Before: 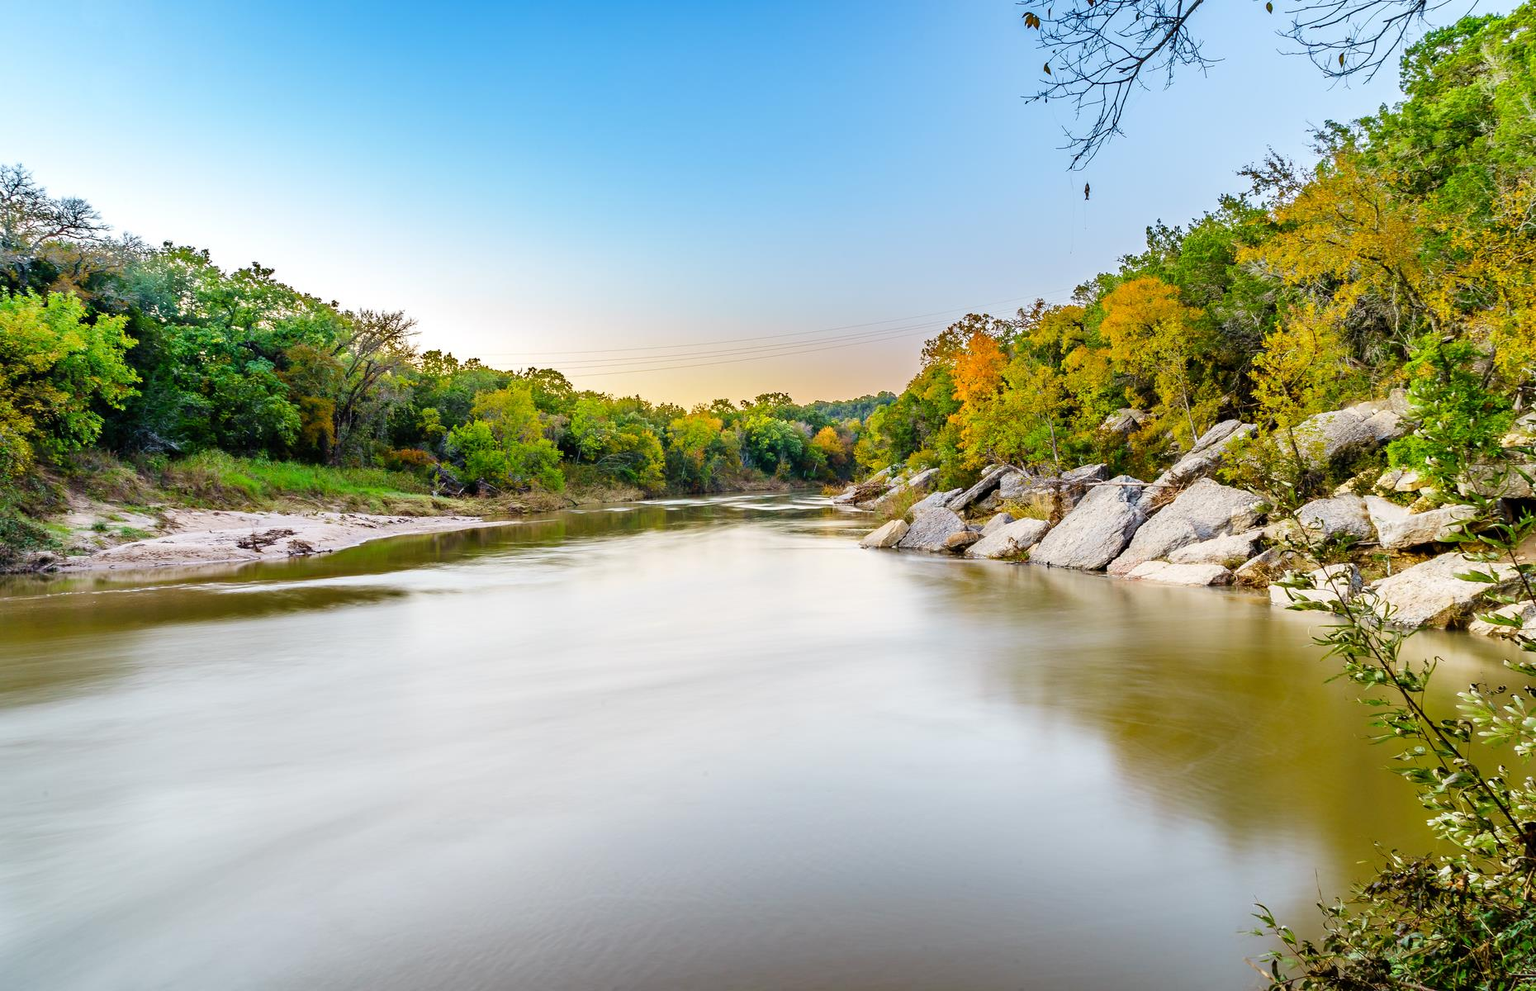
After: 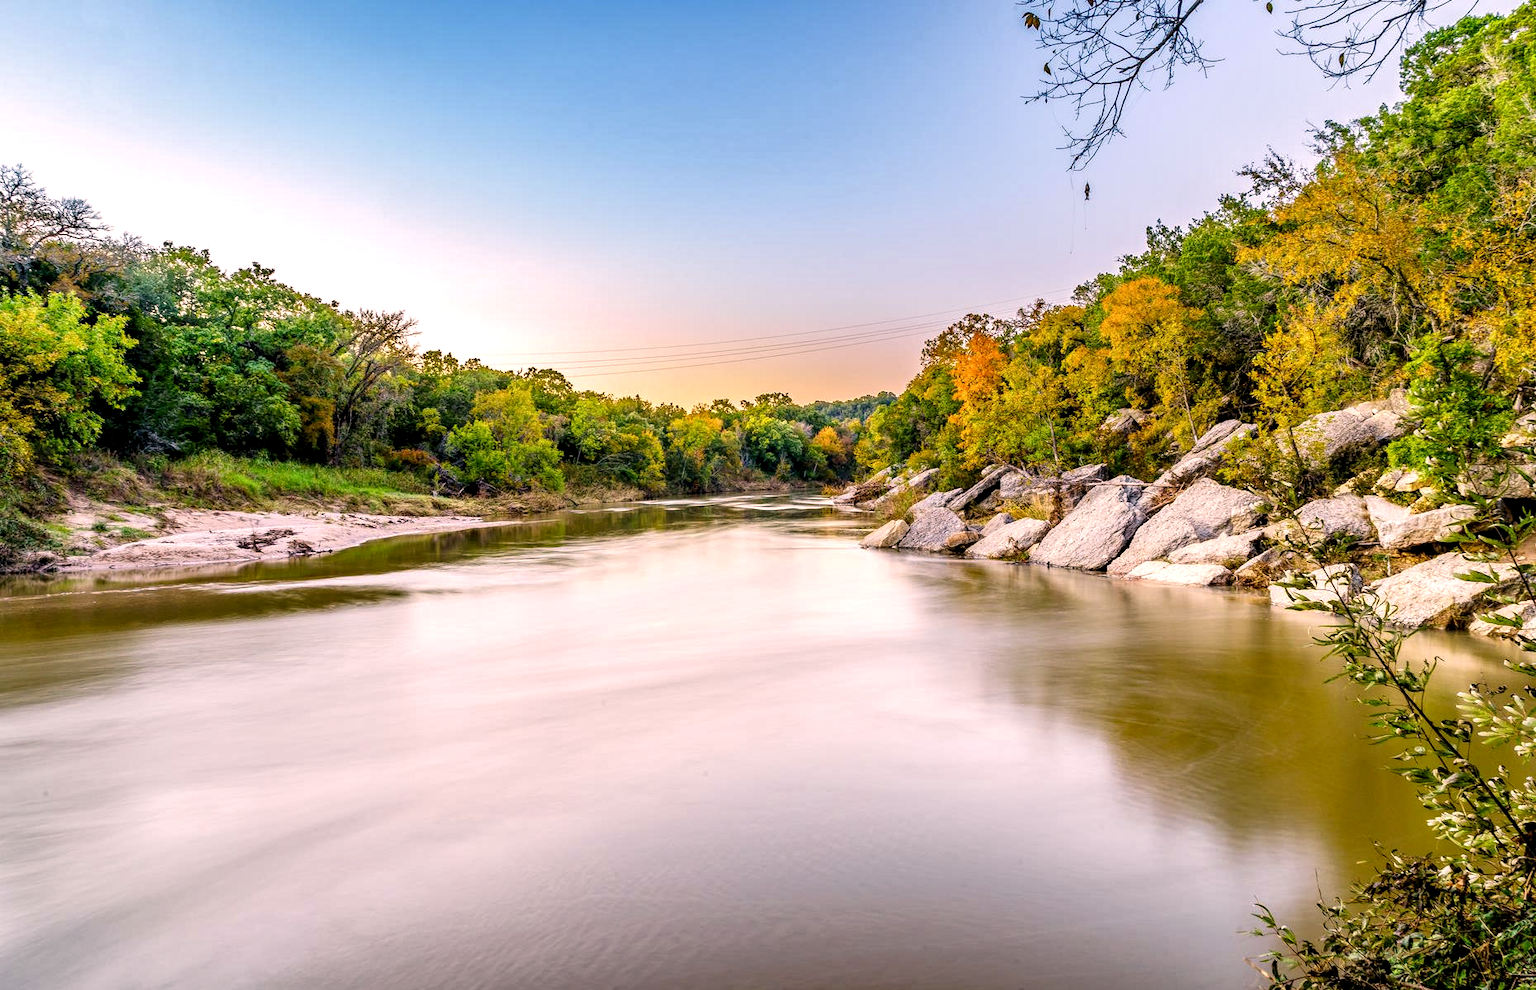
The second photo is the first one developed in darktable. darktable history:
local contrast: highlights 100%, shadows 100%, detail 200%, midtone range 0.2
color correction: highlights a* 12.23, highlights b* 5.41
